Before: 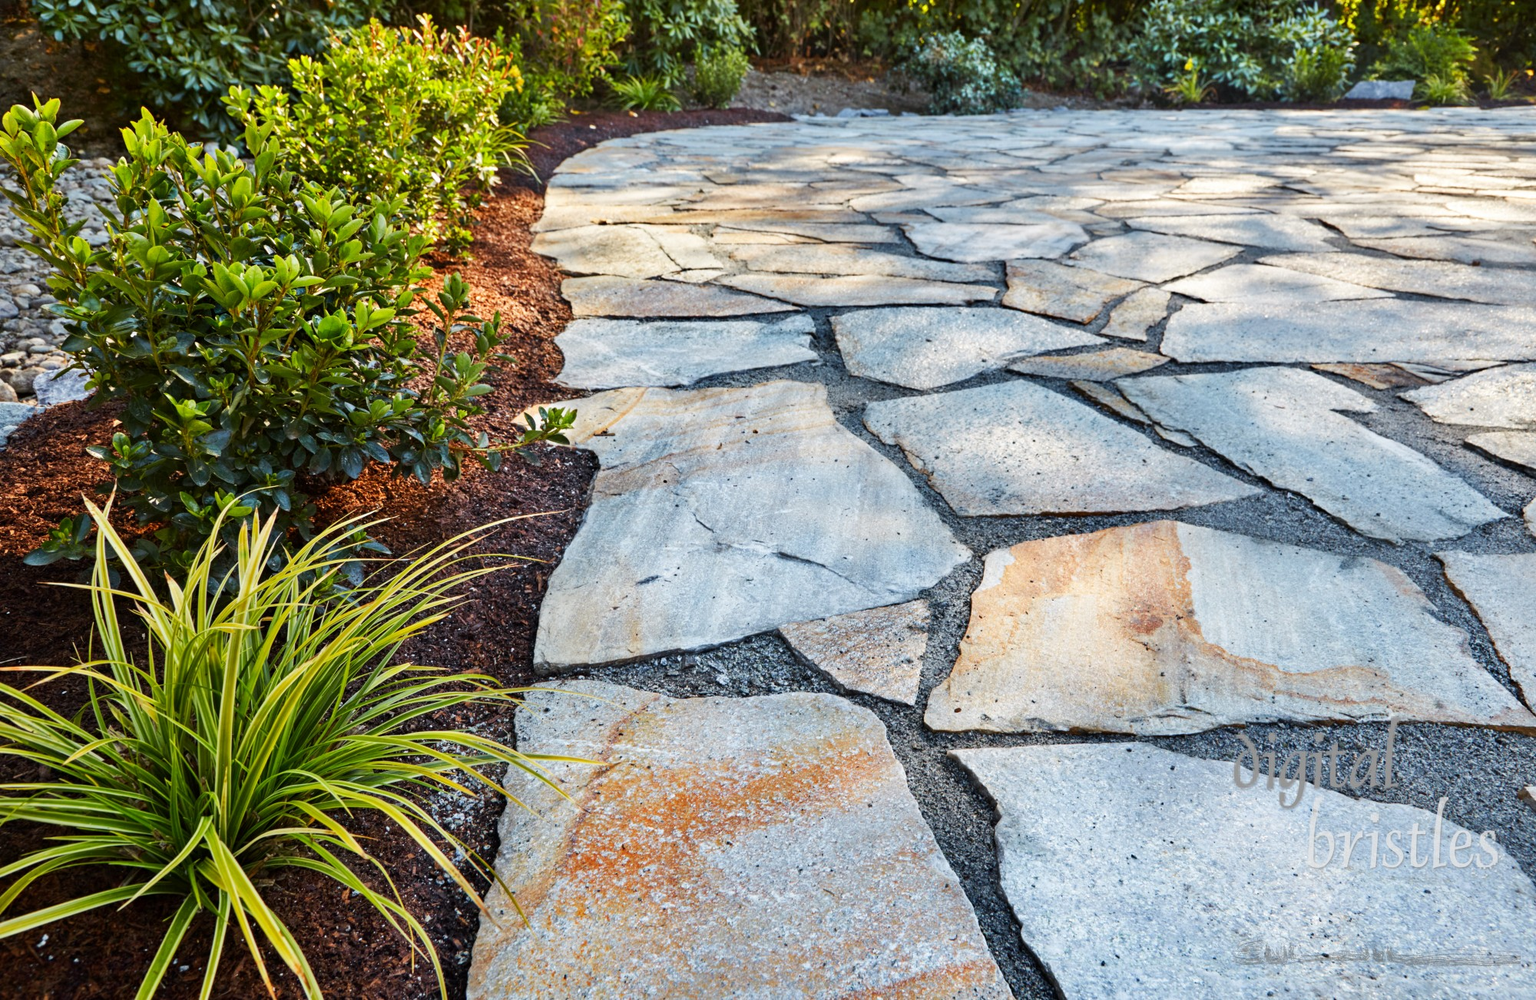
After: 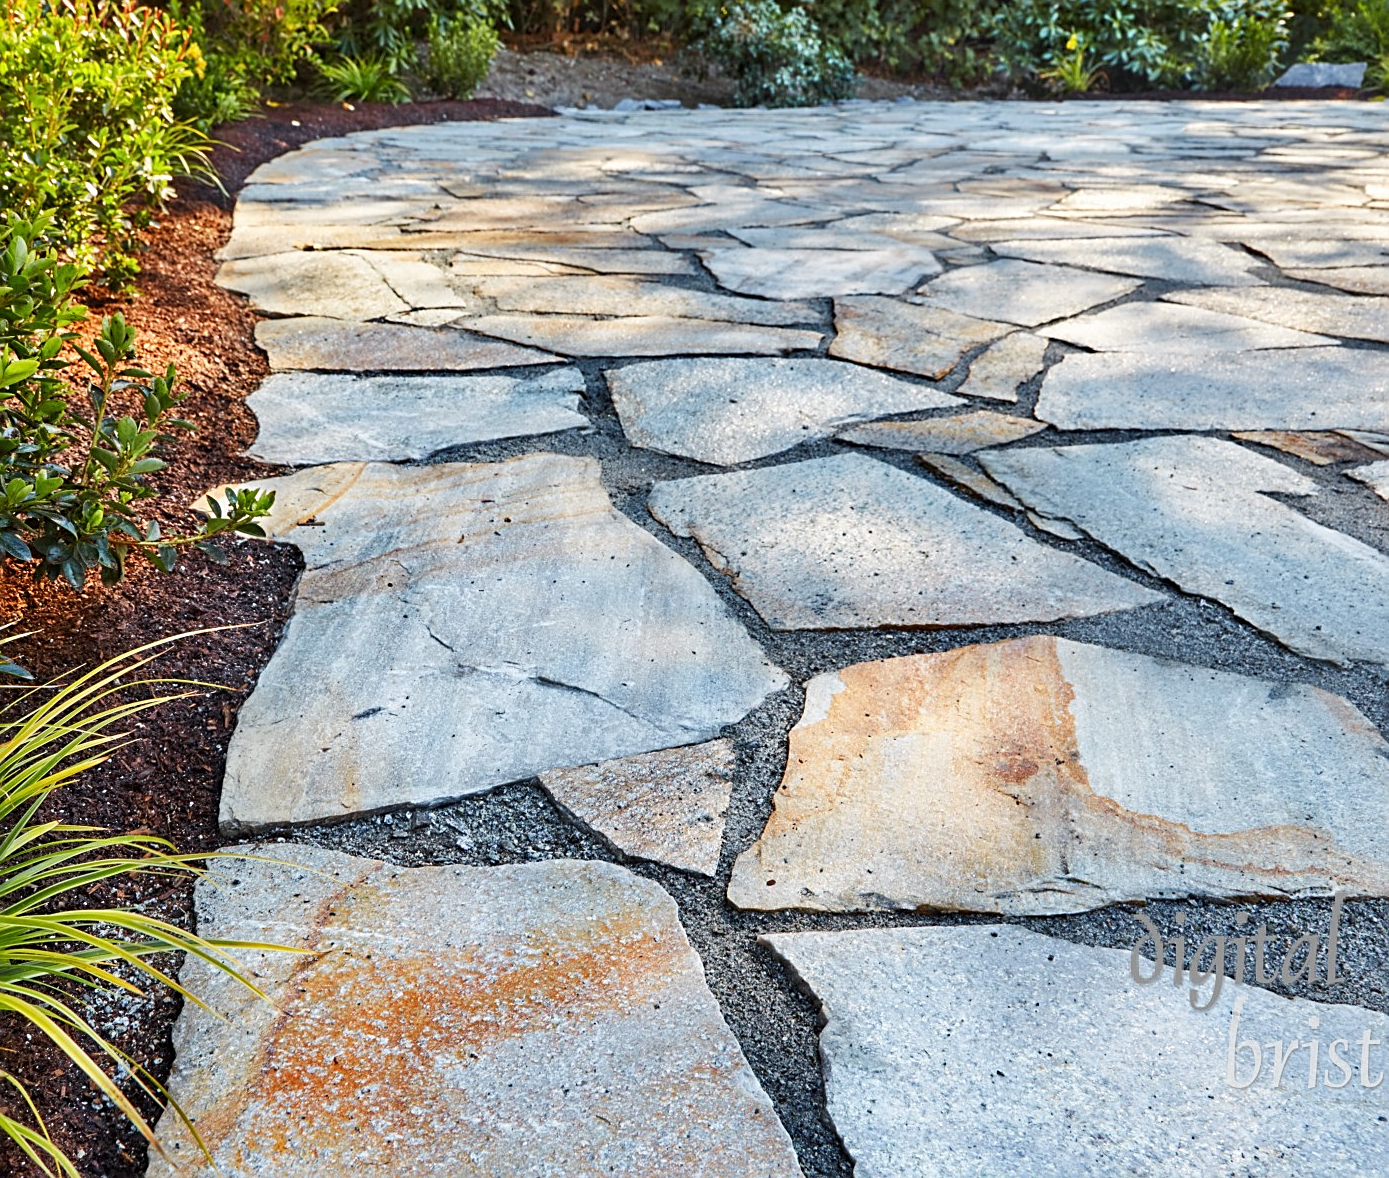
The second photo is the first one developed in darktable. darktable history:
crop and rotate: left 23.847%, top 3.229%, right 6.656%, bottom 6.271%
sharpen: on, module defaults
